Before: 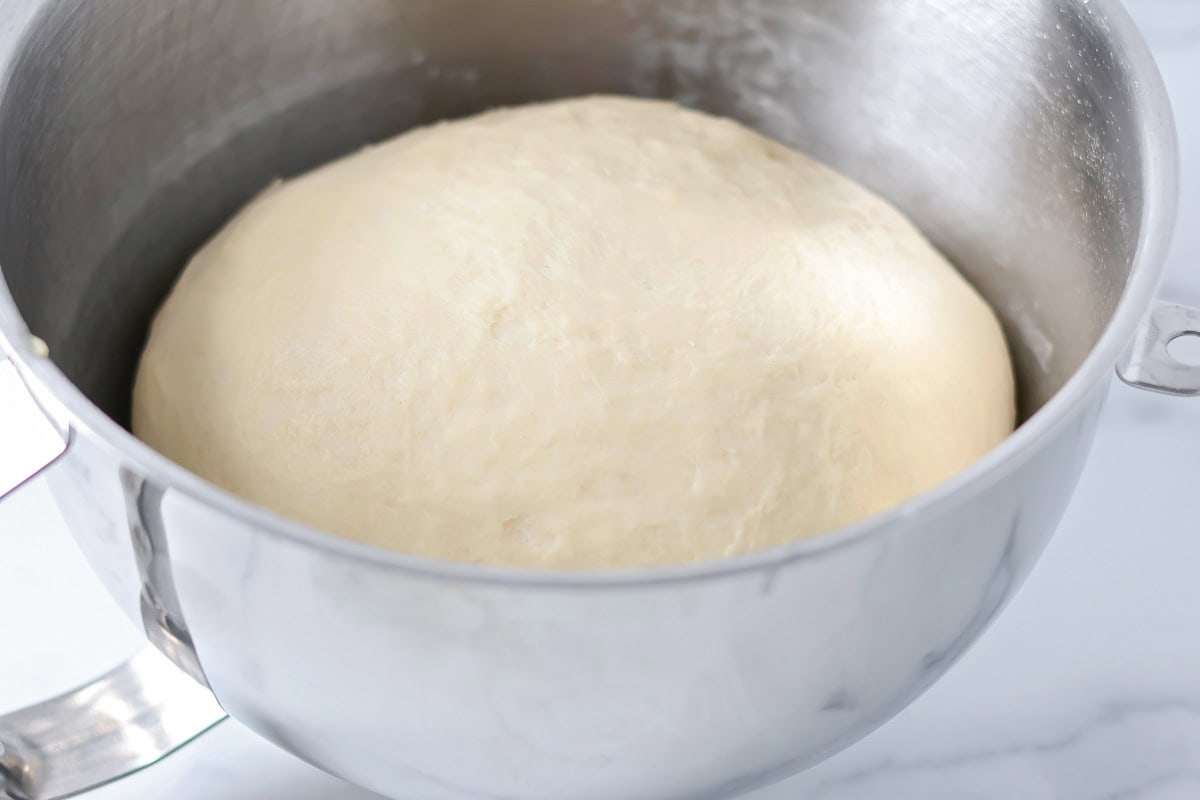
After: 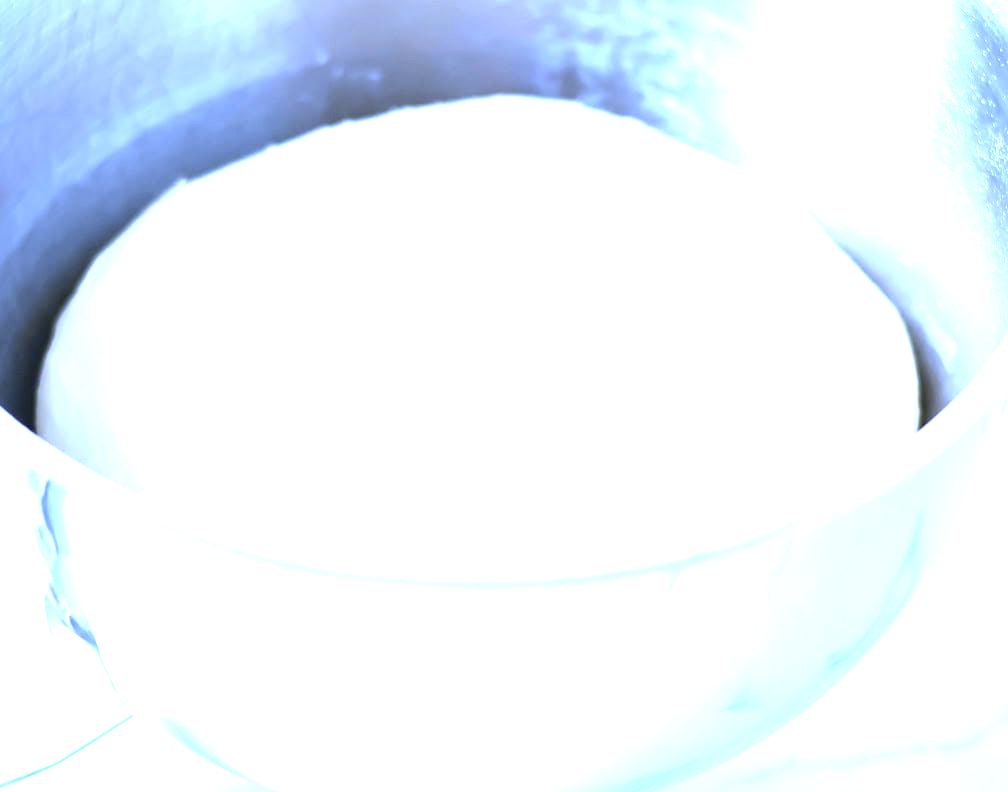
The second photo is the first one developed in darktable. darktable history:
crop: left 8.026%, right 7.374%
exposure: black level correction 0.001, exposure 2 EV, compensate highlight preservation false
white balance: red 0.766, blue 1.537
